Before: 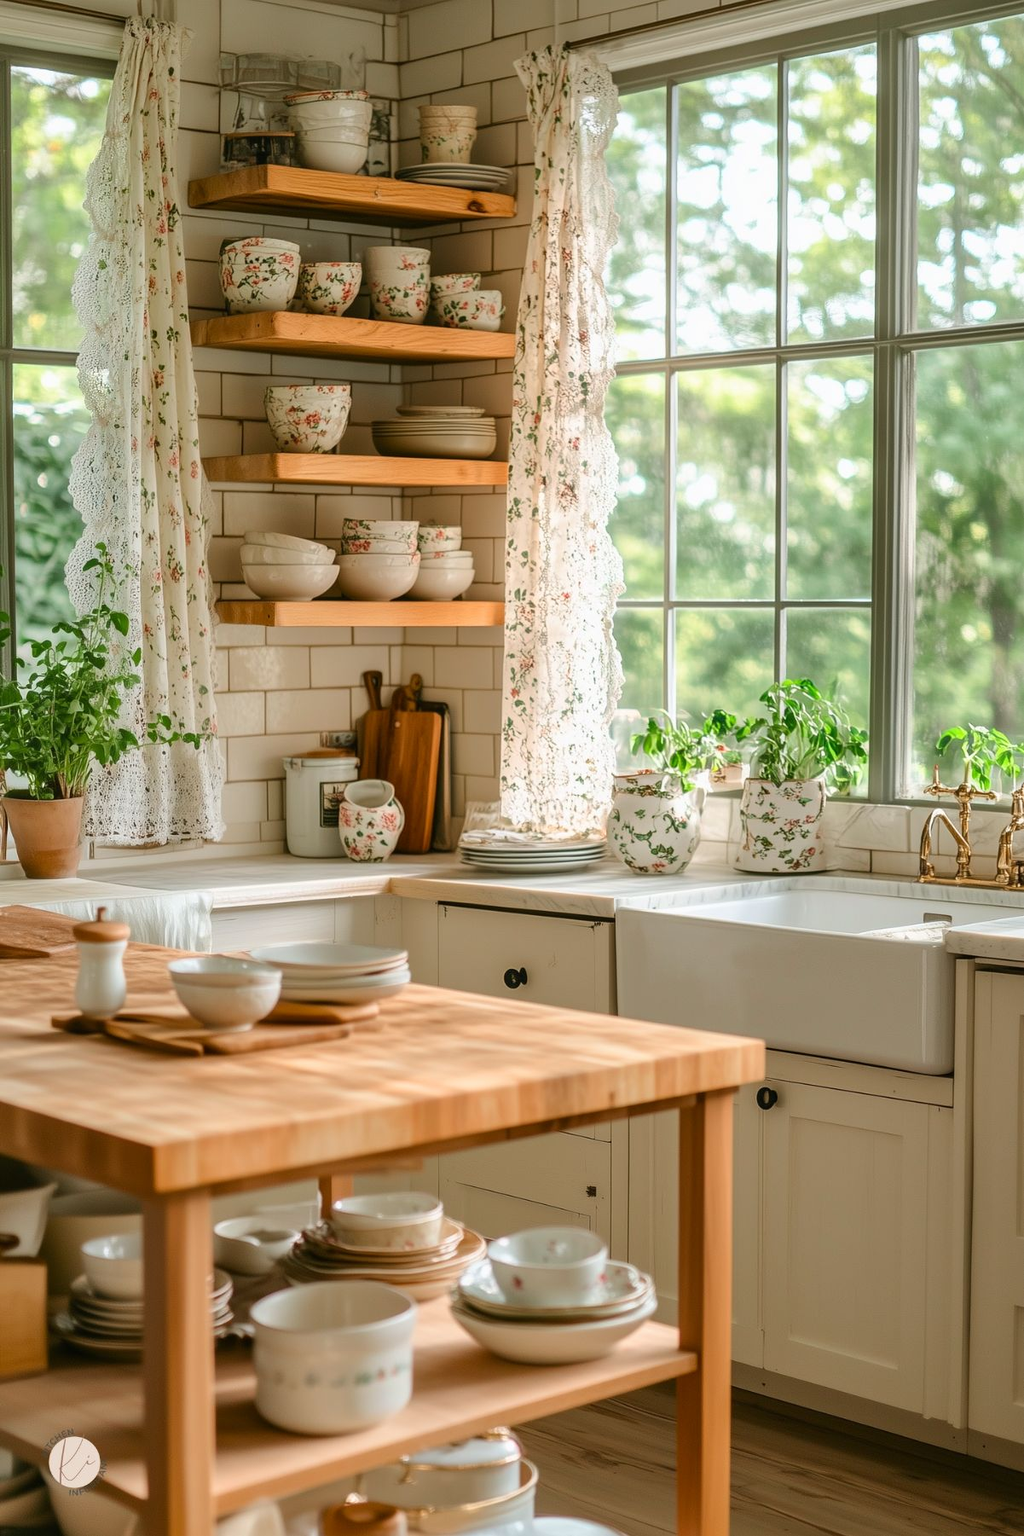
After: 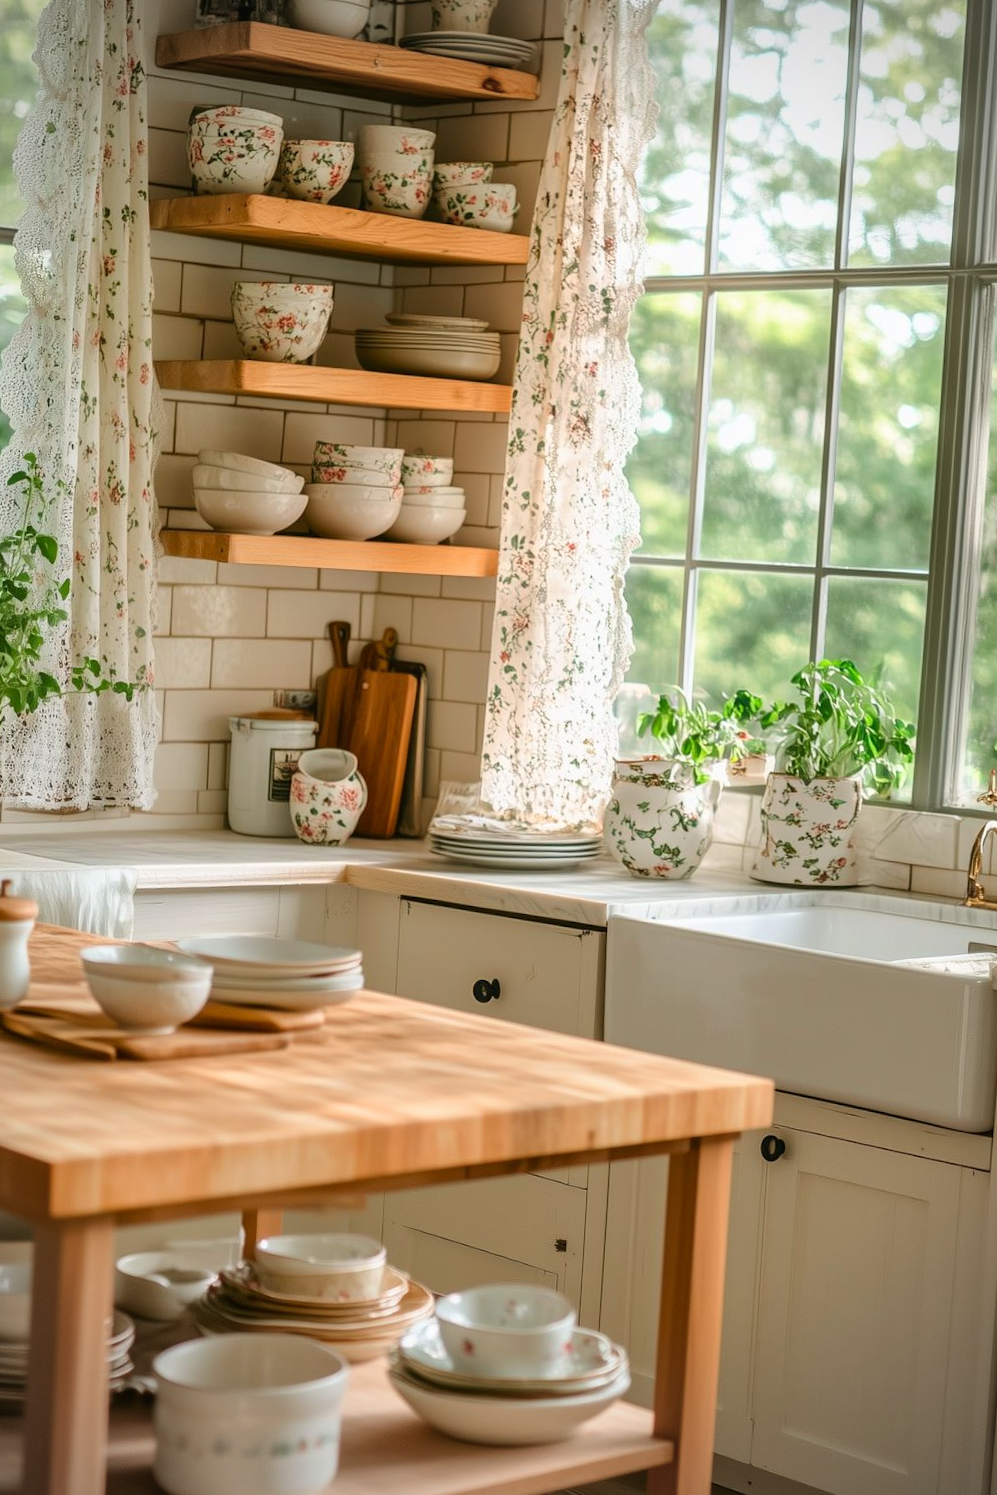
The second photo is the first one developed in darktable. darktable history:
vignetting: on, module defaults
crop and rotate: angle -3.29°, left 5.237%, top 5.21%, right 4.685%, bottom 4.729%
